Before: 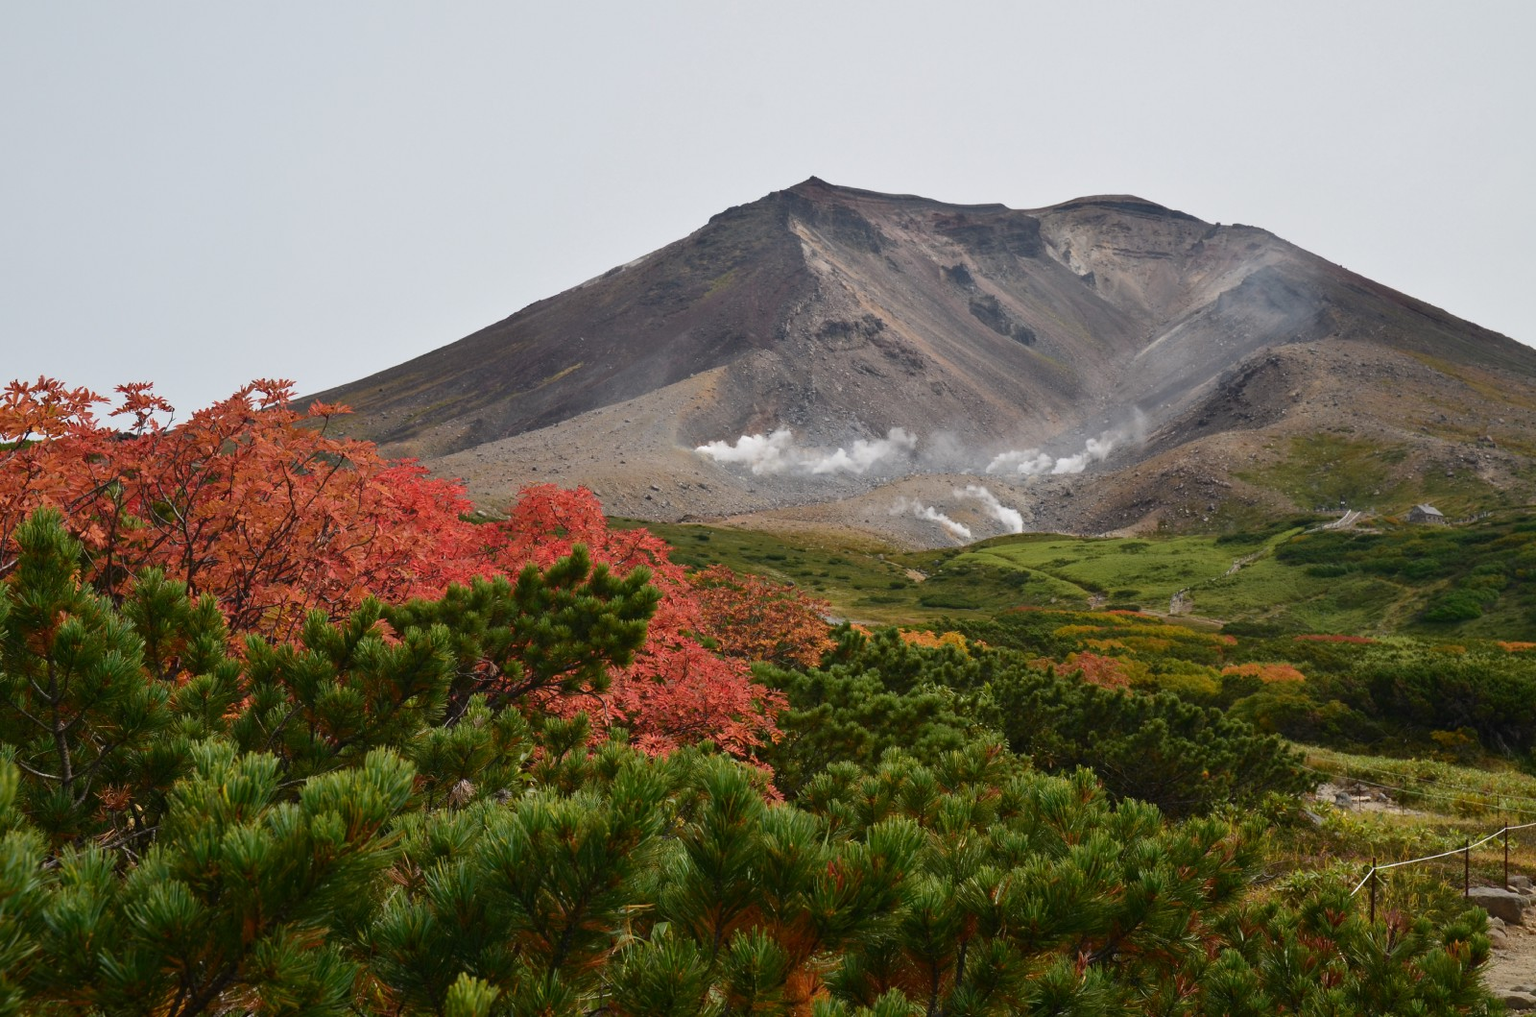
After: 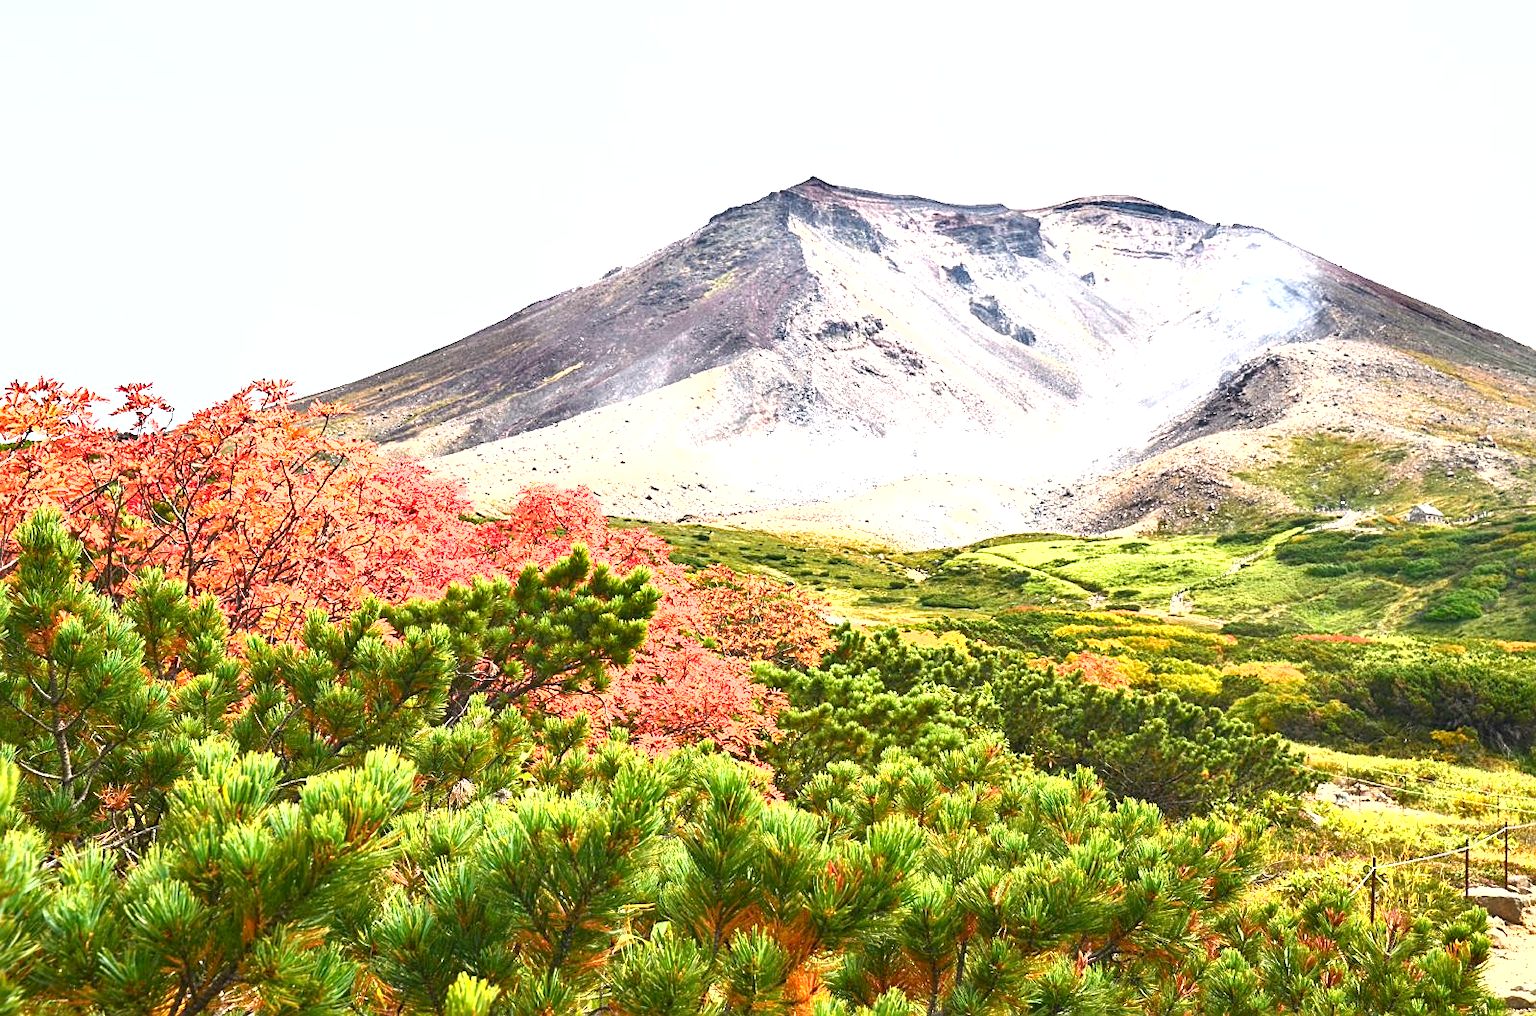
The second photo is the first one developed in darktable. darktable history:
sharpen: on, module defaults
shadows and highlights: shadows 33.62, highlights -47.77, compress 49.56%, soften with gaussian
exposure: black level correction 0.001, exposure 2.693 EV, compensate highlight preservation false
local contrast: highlights 107%, shadows 98%, detail 119%, midtone range 0.2
